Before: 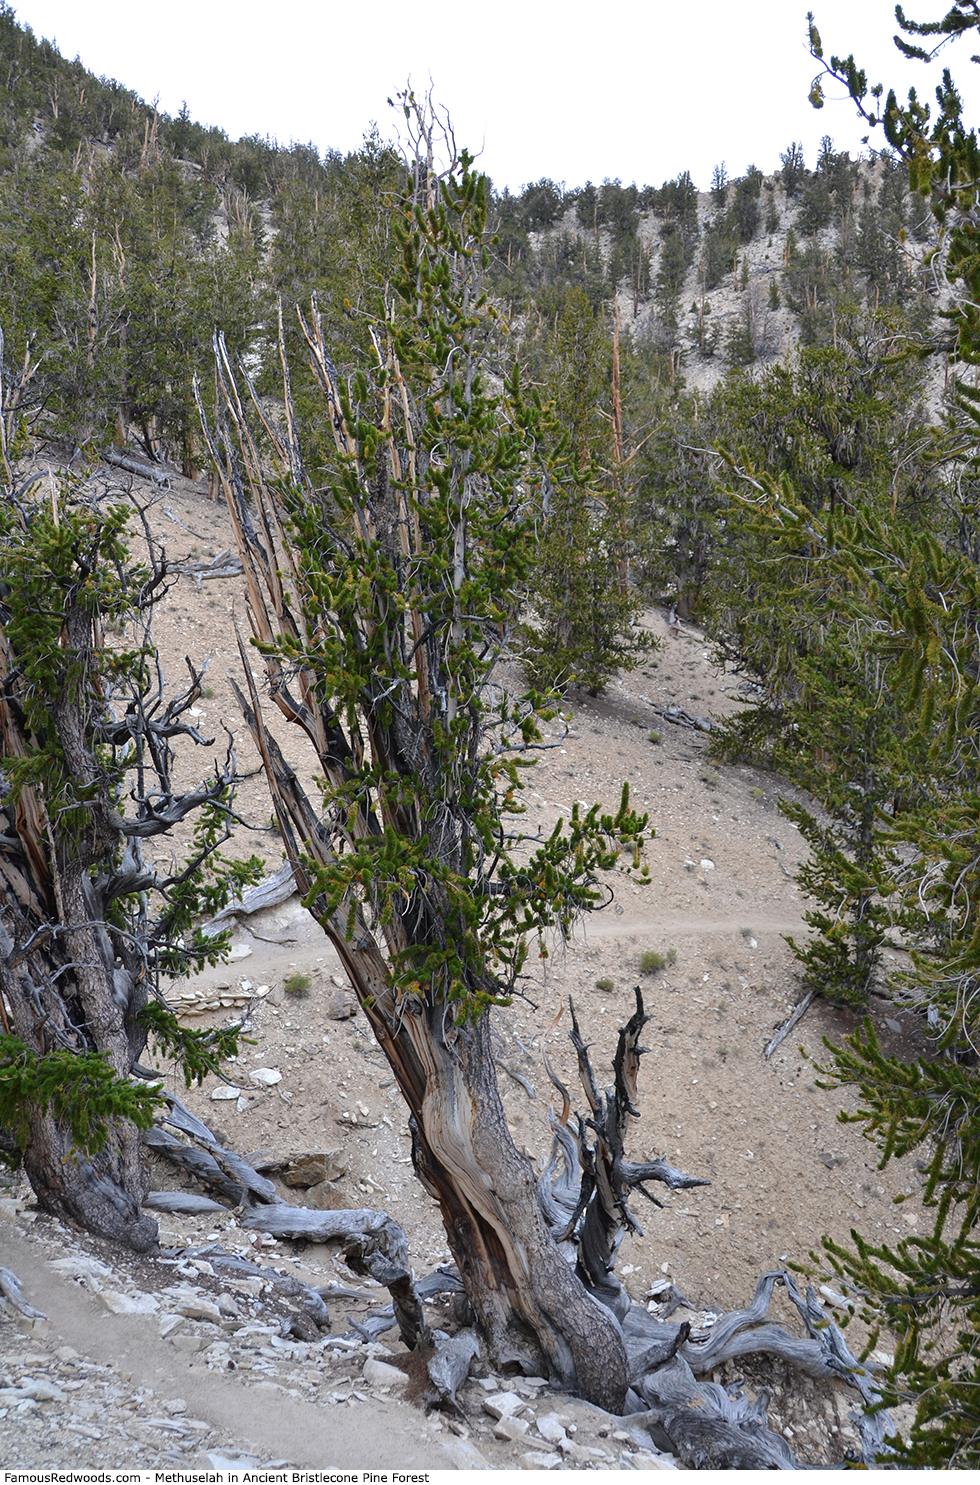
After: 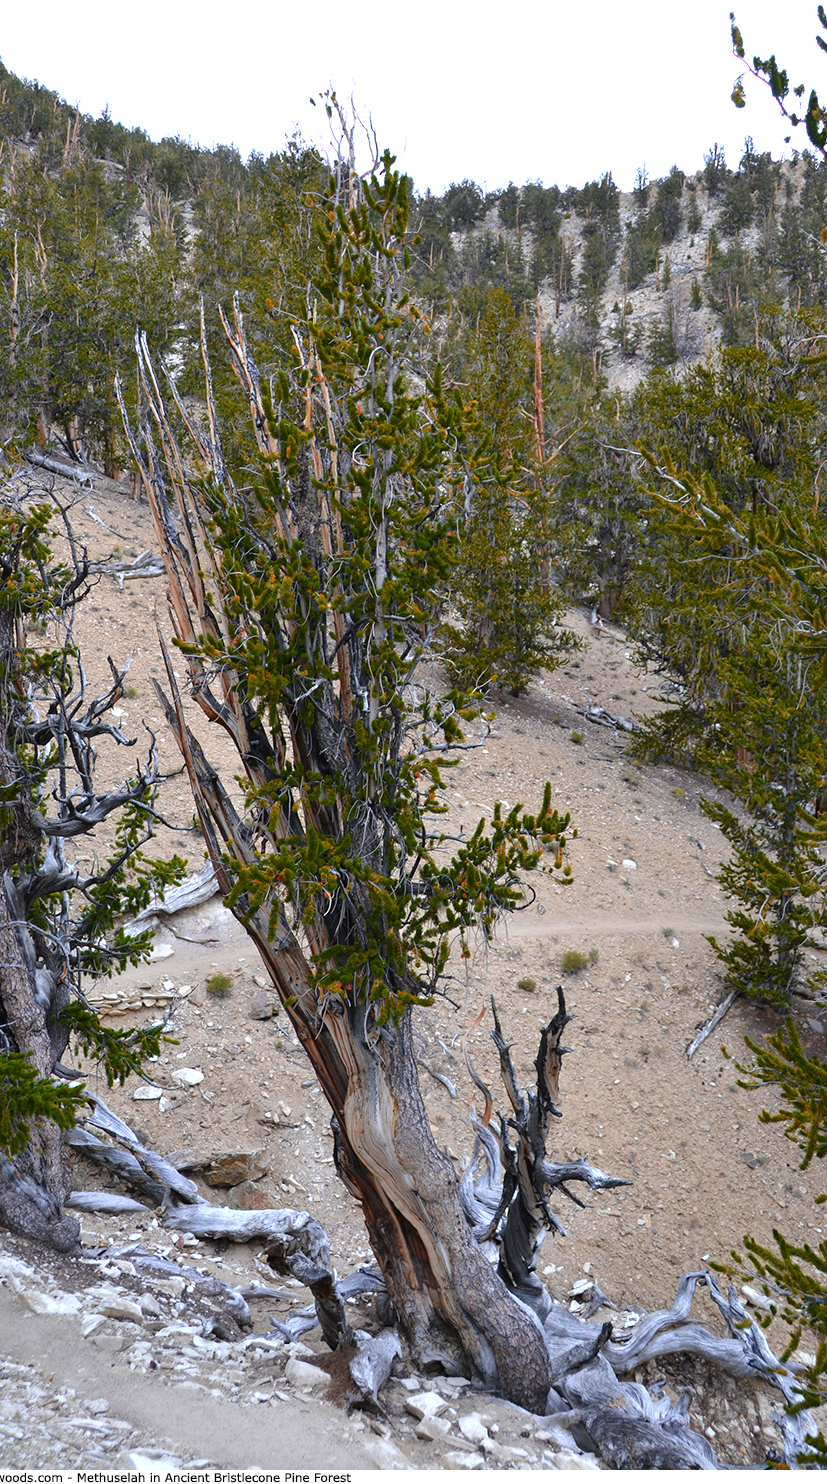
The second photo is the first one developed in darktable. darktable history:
crop: left 8.018%, right 7.517%
color zones: curves: ch0 [(0.473, 0.374) (0.742, 0.784)]; ch1 [(0.354, 0.737) (0.742, 0.705)]; ch2 [(0.318, 0.421) (0.758, 0.532)]
